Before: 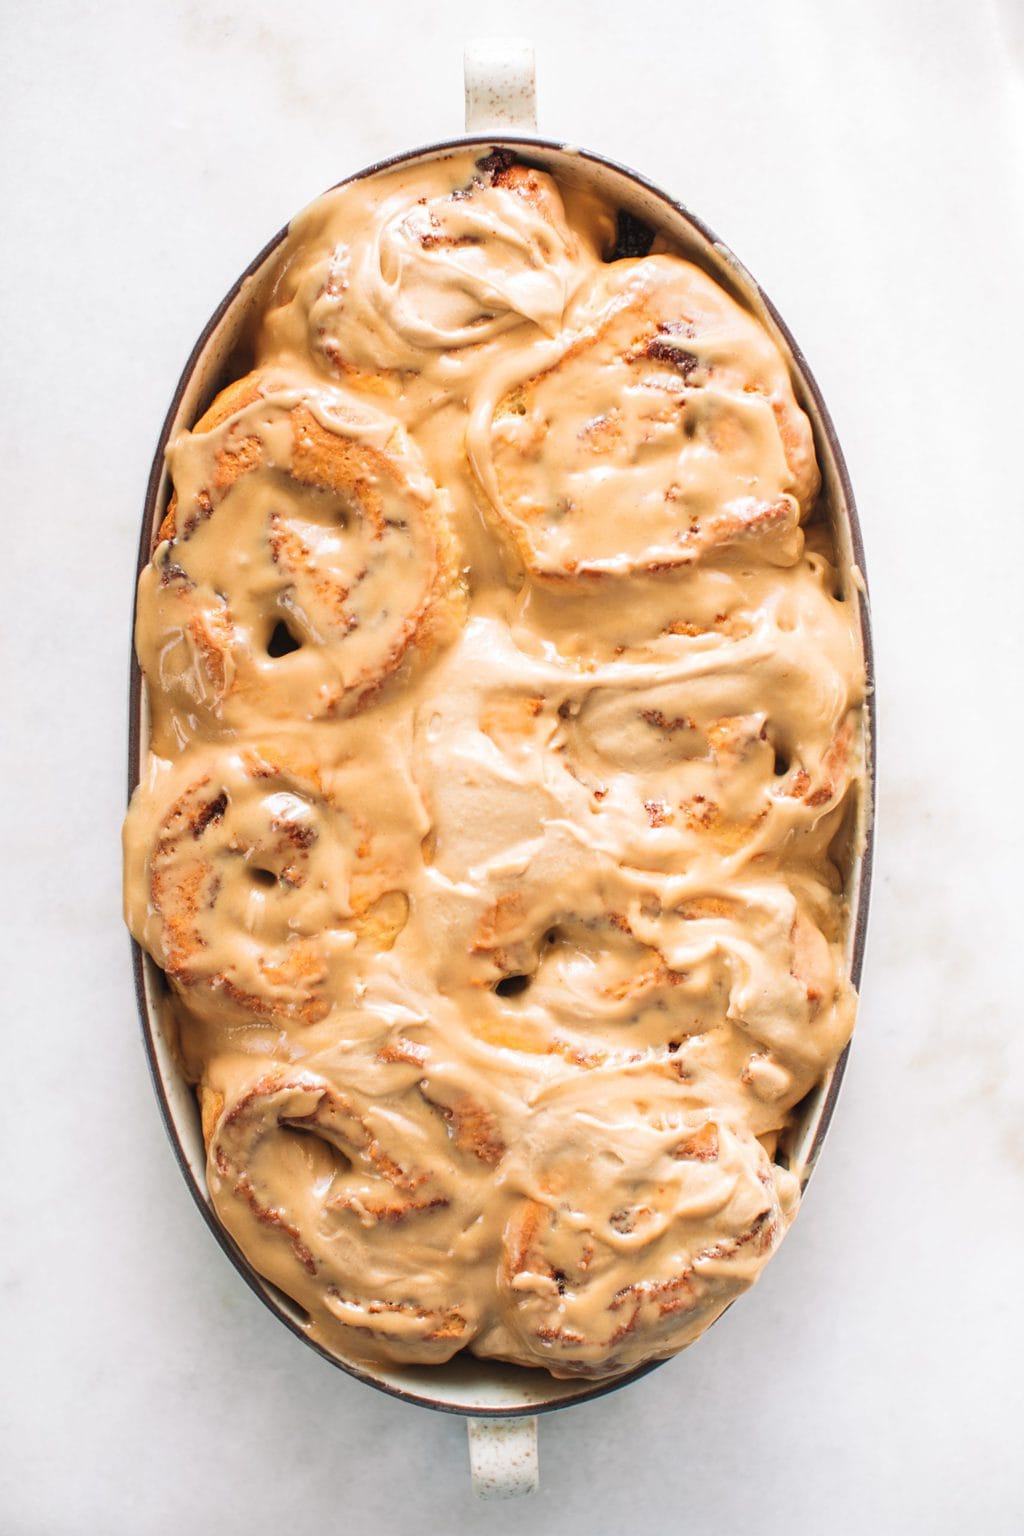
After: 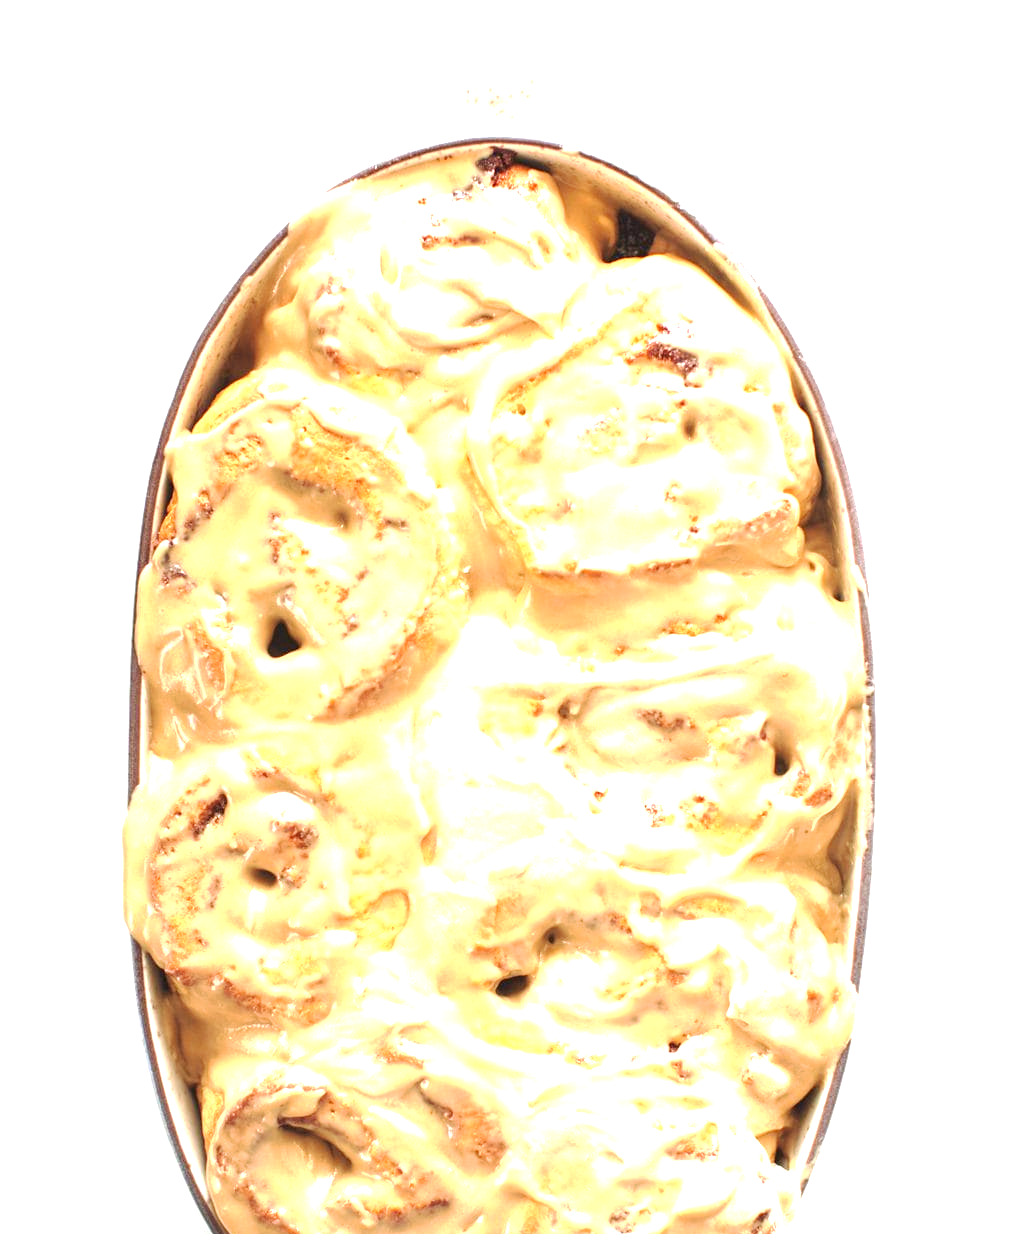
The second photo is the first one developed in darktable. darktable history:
velvia: on, module defaults
base curve: curves: ch0 [(0, 0) (0.262, 0.32) (0.722, 0.705) (1, 1)], preserve colors none
exposure: exposure 1.249 EV, compensate exposure bias true, compensate highlight preservation false
crop: bottom 19.615%
